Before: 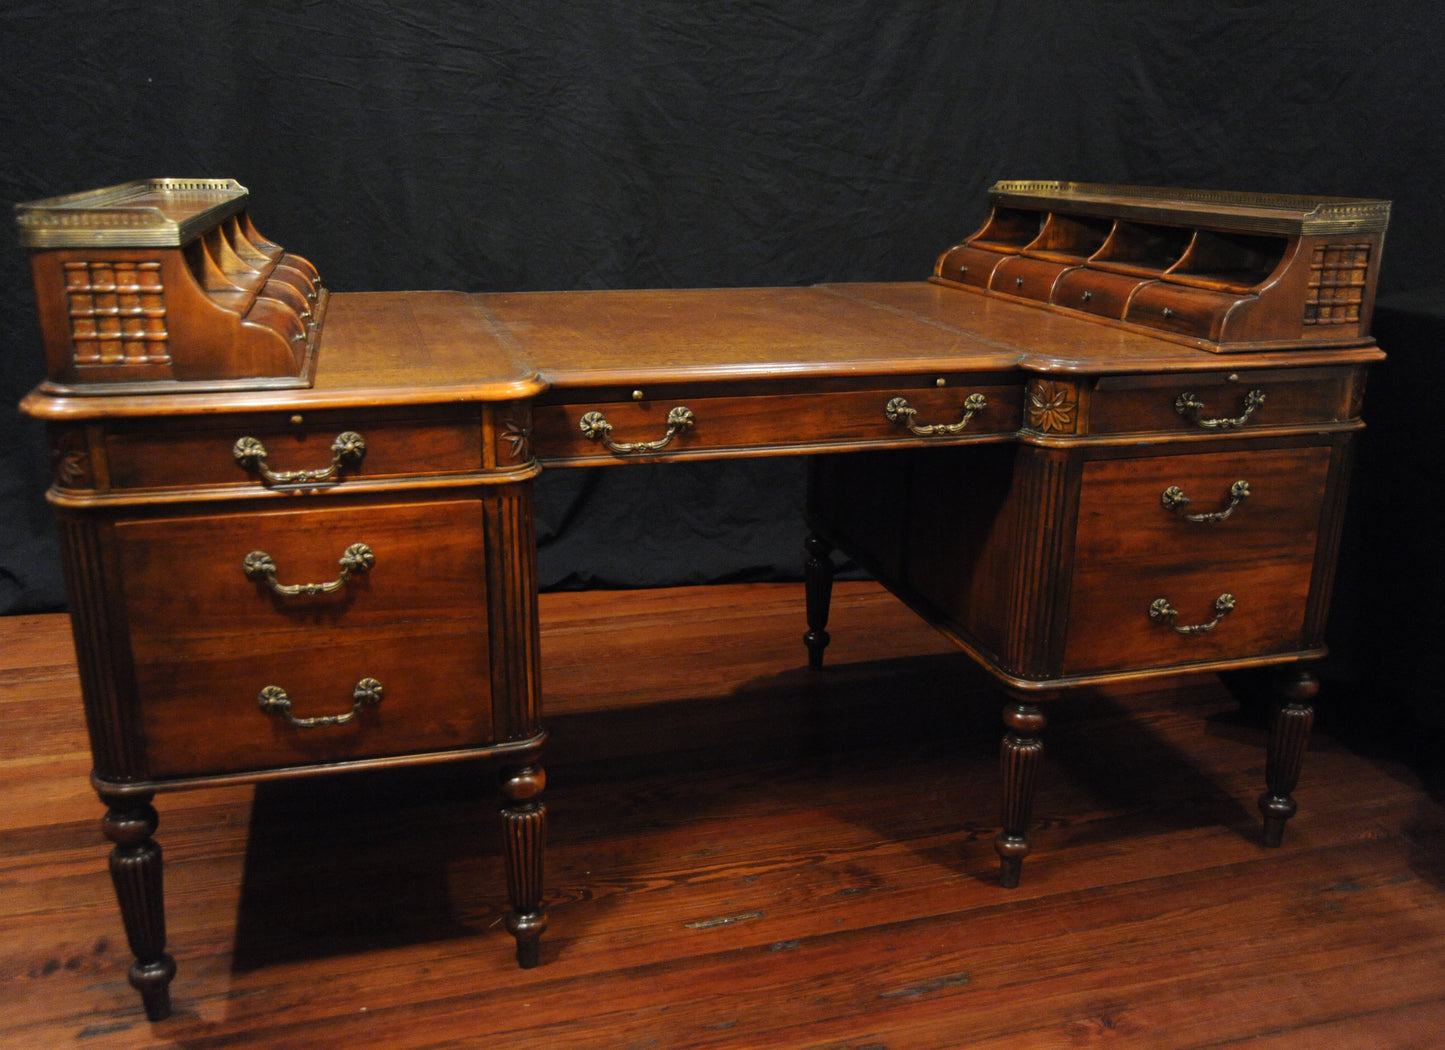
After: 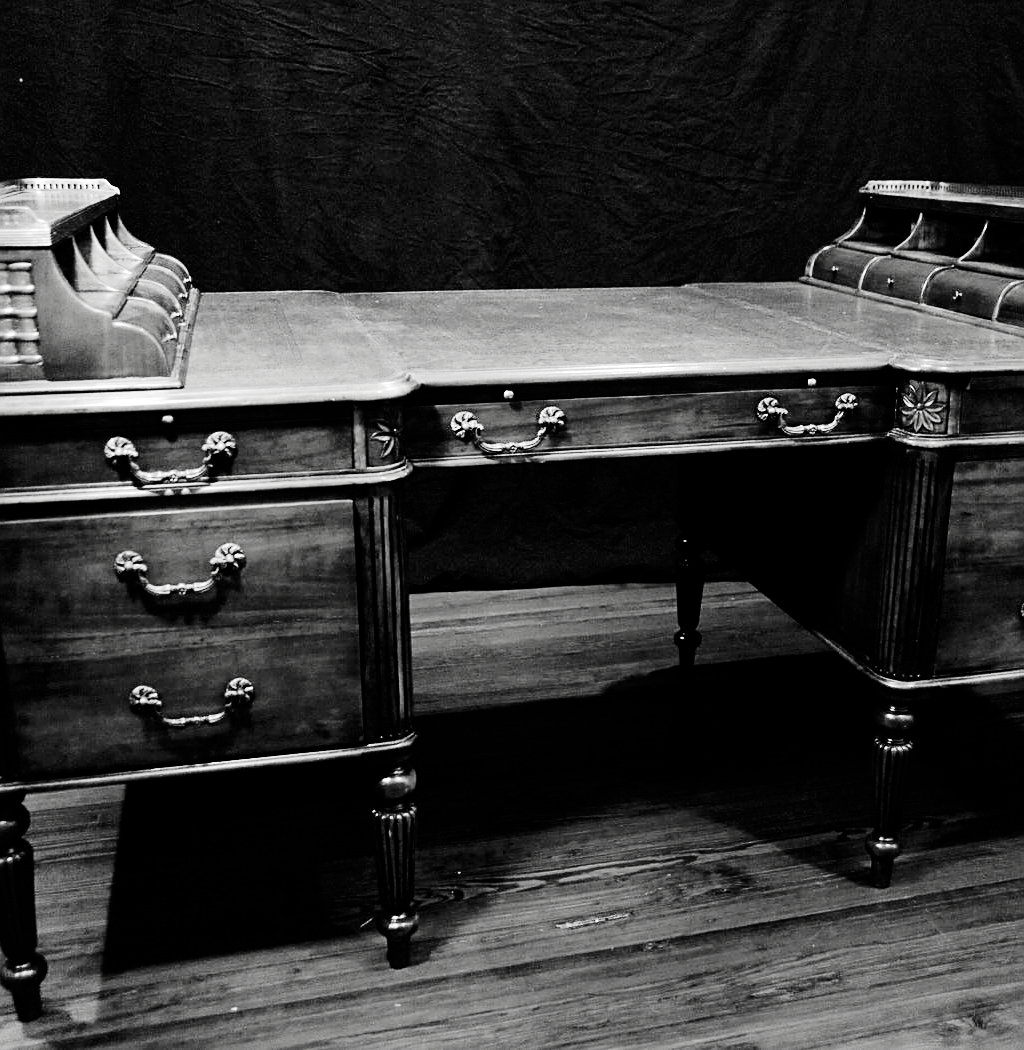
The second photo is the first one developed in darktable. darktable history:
sharpen: on, module defaults
exposure: black level correction 0.001, exposure 0.499 EV, compensate exposure bias true, compensate highlight preservation false
color calibration: illuminant same as pipeline (D50), adaptation none (bypass), x 0.332, y 0.334, temperature 5017.79 K
base curve: curves: ch0 [(0, 0) (0.028, 0.03) (0.121, 0.232) (0.46, 0.748) (0.859, 0.968) (1, 1)], preserve colors none
tone equalizer: -7 EV 0.154 EV, -6 EV 0.635 EV, -5 EV 1.14 EV, -4 EV 1.34 EV, -3 EV 1.14 EV, -2 EV 0.6 EV, -1 EV 0.155 EV, edges refinement/feathering 500, mask exposure compensation -1.57 EV, preserve details no
contrast brightness saturation: contrast -0.035, brightness -0.606, saturation -0.996
local contrast: mode bilateral grid, contrast 9, coarseness 25, detail 115%, midtone range 0.2
crop and rotate: left 8.944%, right 20.14%
